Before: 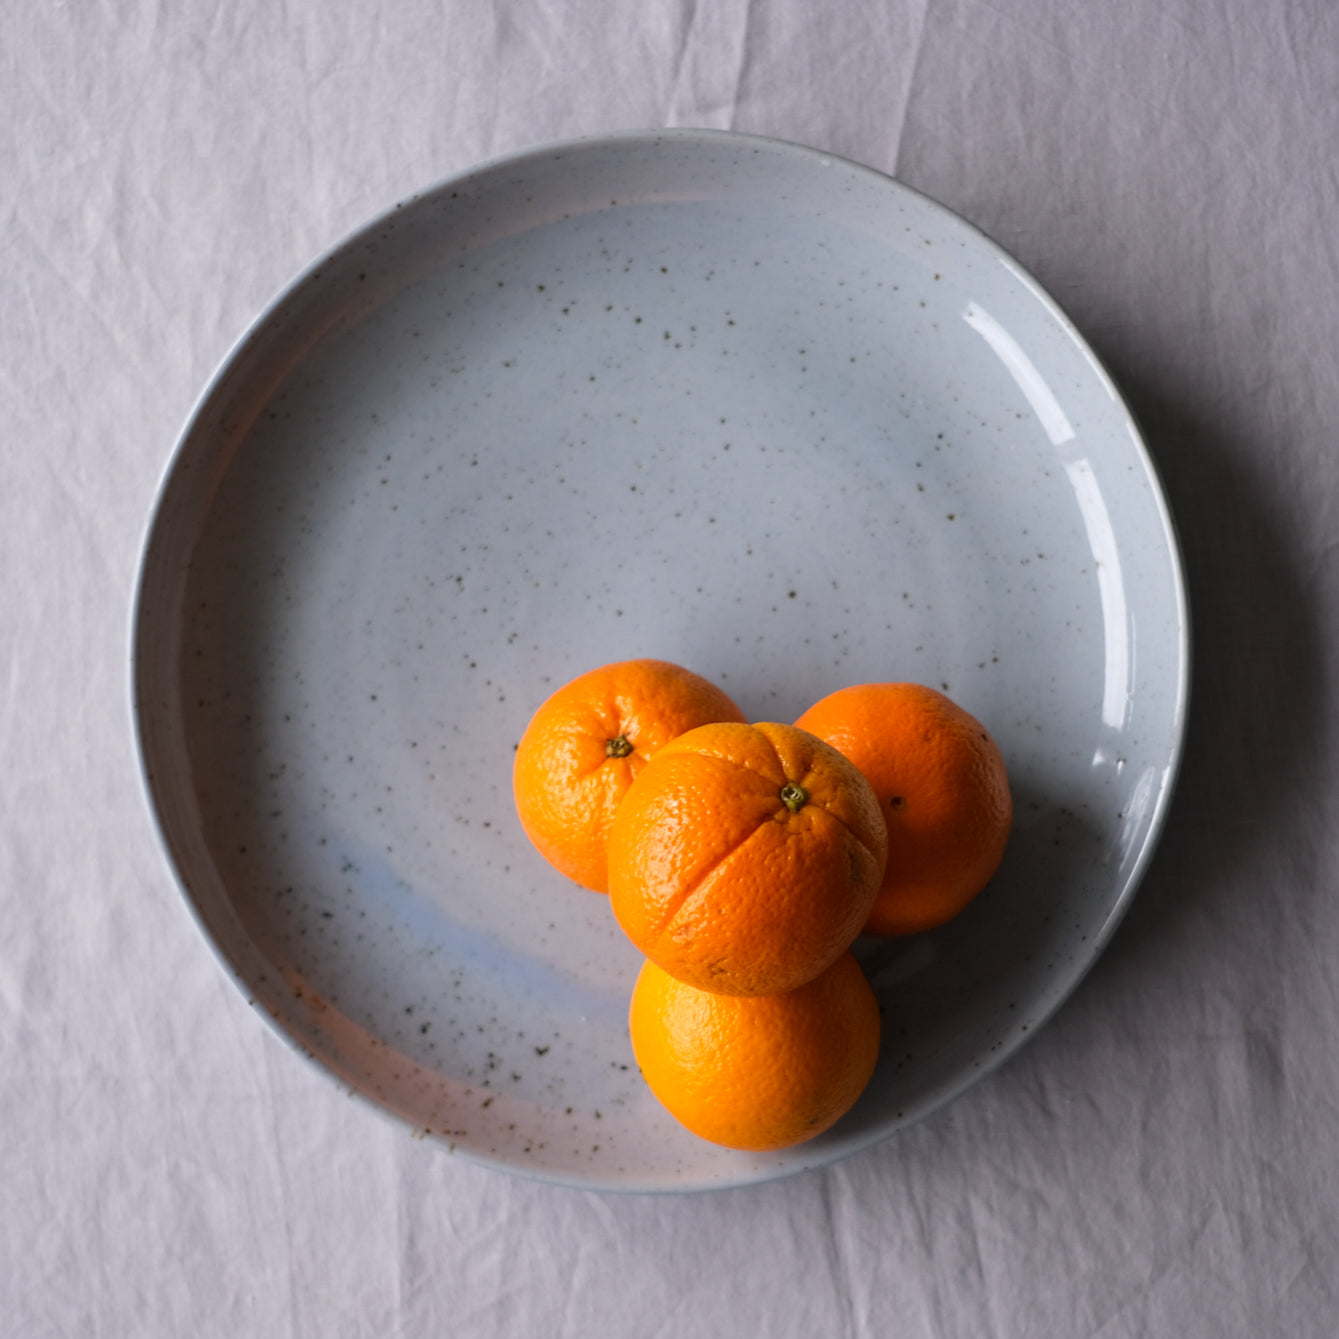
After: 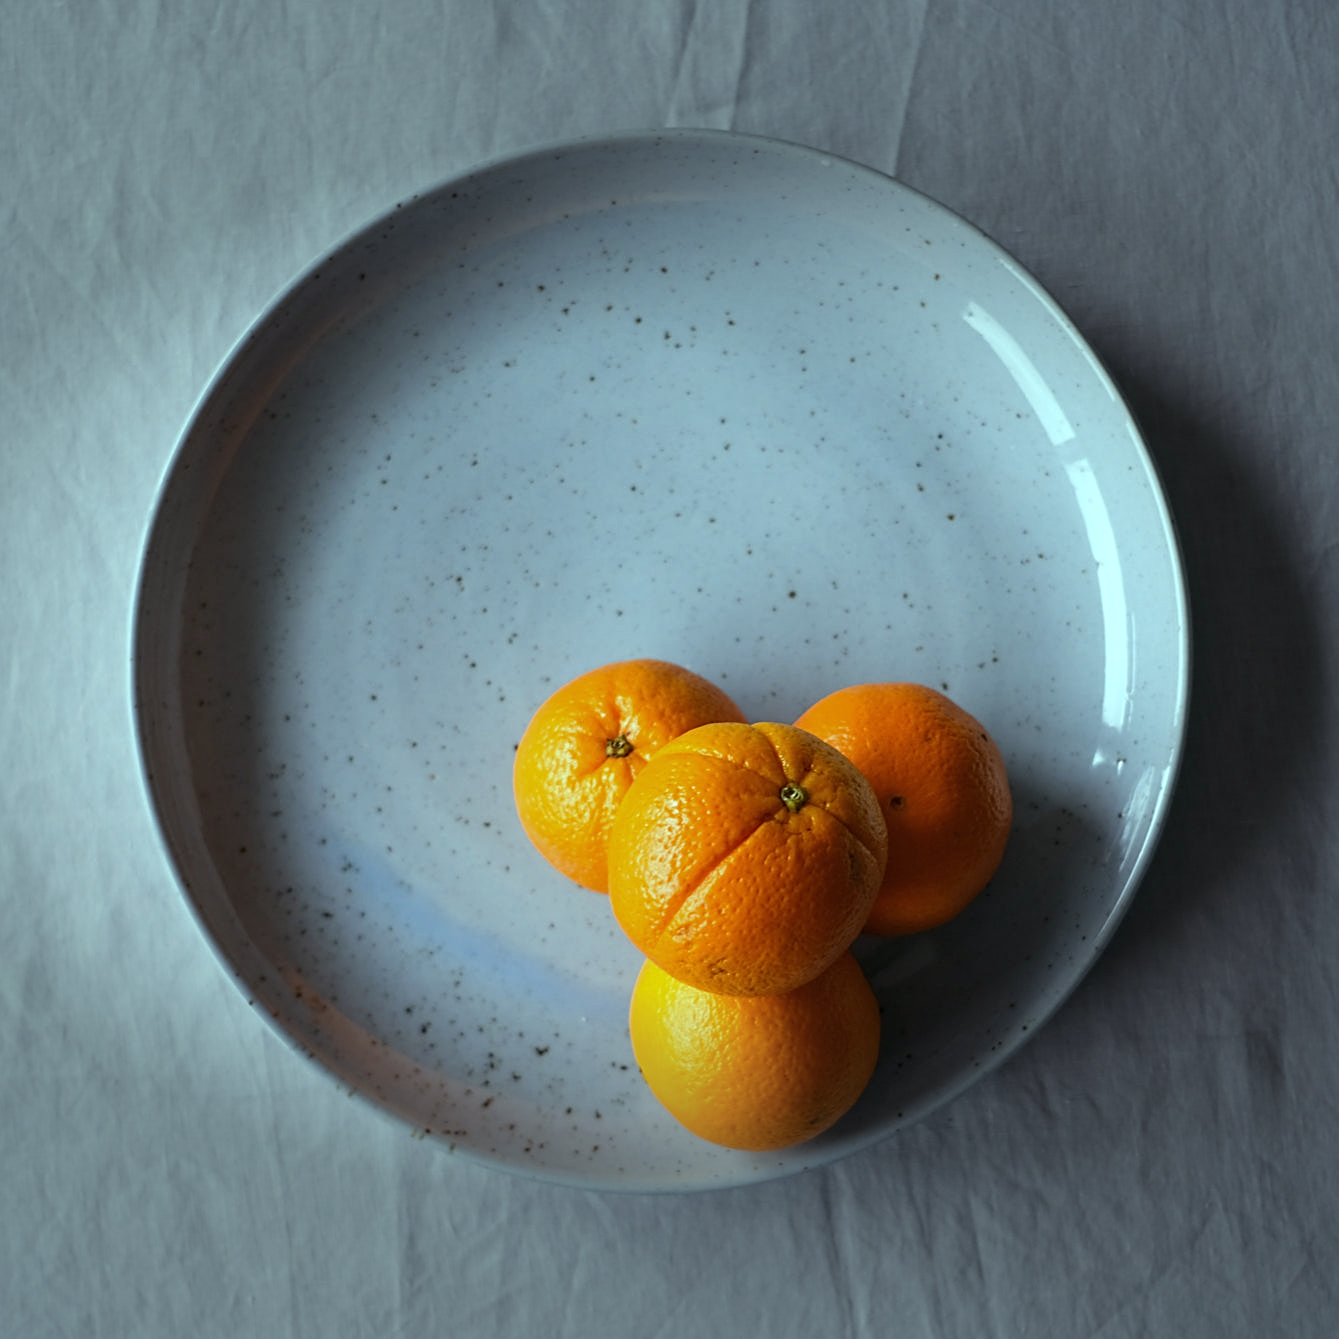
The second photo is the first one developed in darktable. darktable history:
vignetting: fall-off start 70.97%, brightness -0.584, saturation -0.118, width/height ratio 1.333
color balance: mode lift, gamma, gain (sRGB), lift [0.997, 0.979, 1.021, 1.011], gamma [1, 1.084, 0.916, 0.998], gain [1, 0.87, 1.13, 1.101], contrast 4.55%, contrast fulcrum 38.24%, output saturation 104.09%
sharpen: on, module defaults
